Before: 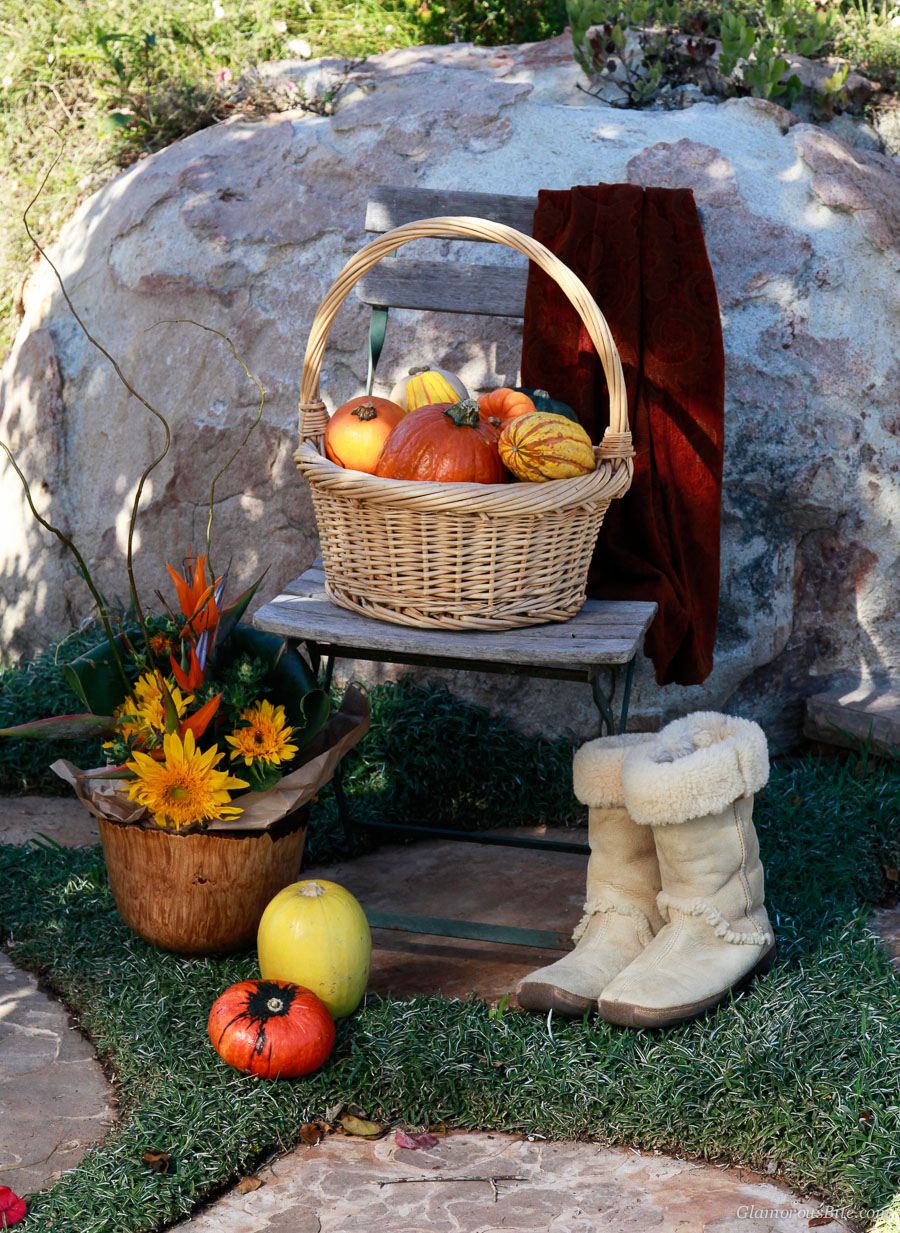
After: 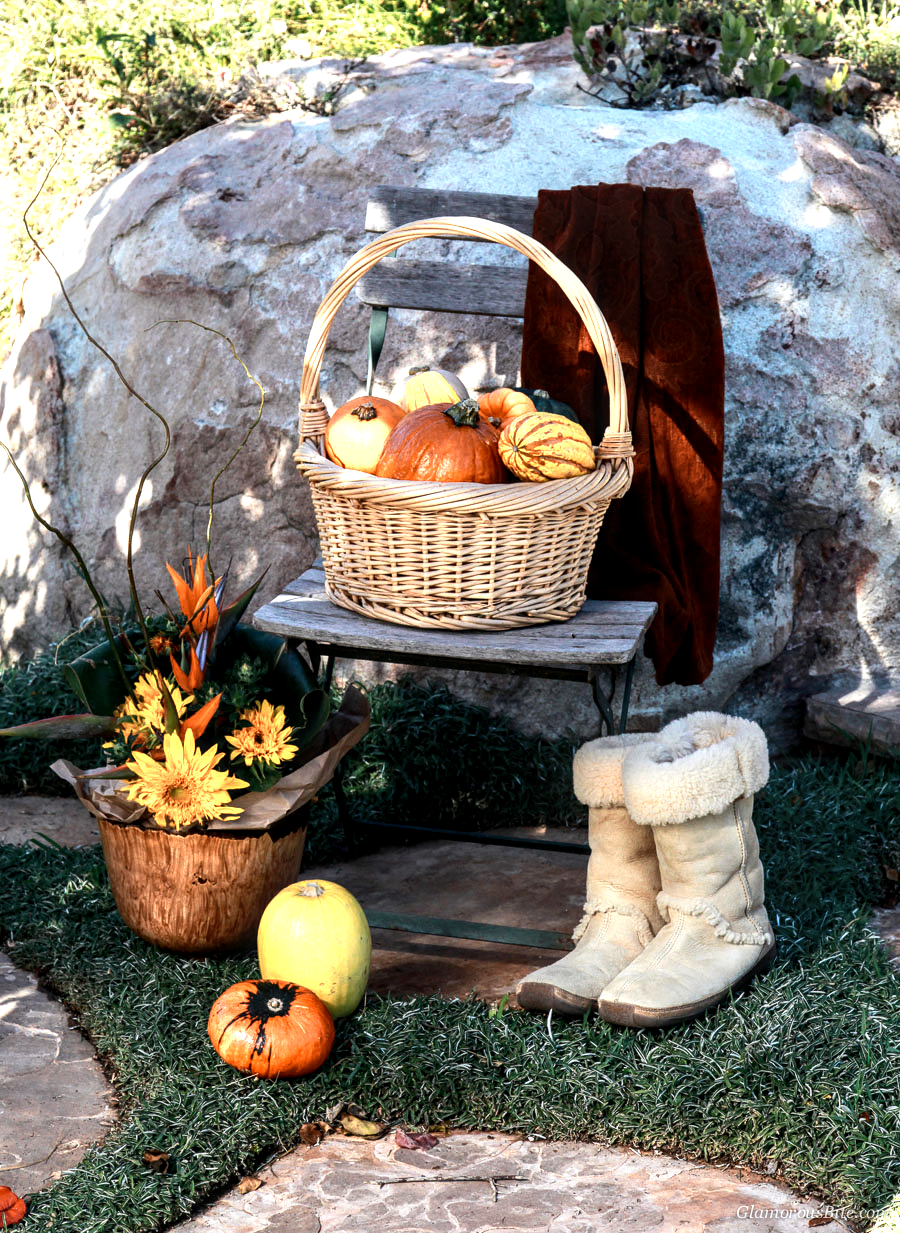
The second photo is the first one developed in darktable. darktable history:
local contrast: detail 130%
color zones: curves: ch0 [(0.018, 0.548) (0.197, 0.654) (0.425, 0.447) (0.605, 0.658) (0.732, 0.579)]; ch1 [(0.105, 0.531) (0.224, 0.531) (0.386, 0.39) (0.618, 0.456) (0.732, 0.456) (0.956, 0.421)]; ch2 [(0.039, 0.583) (0.215, 0.465) (0.399, 0.544) (0.465, 0.548) (0.614, 0.447) (0.724, 0.43) (0.882, 0.623) (0.956, 0.632)]
exposure: black level correction 0.001, exposure 0.14 EV, compensate highlight preservation false
tone equalizer: -8 EV -0.417 EV, -7 EV -0.389 EV, -6 EV -0.333 EV, -5 EV -0.222 EV, -3 EV 0.222 EV, -2 EV 0.333 EV, -1 EV 0.389 EV, +0 EV 0.417 EV, edges refinement/feathering 500, mask exposure compensation -1.57 EV, preserve details no
